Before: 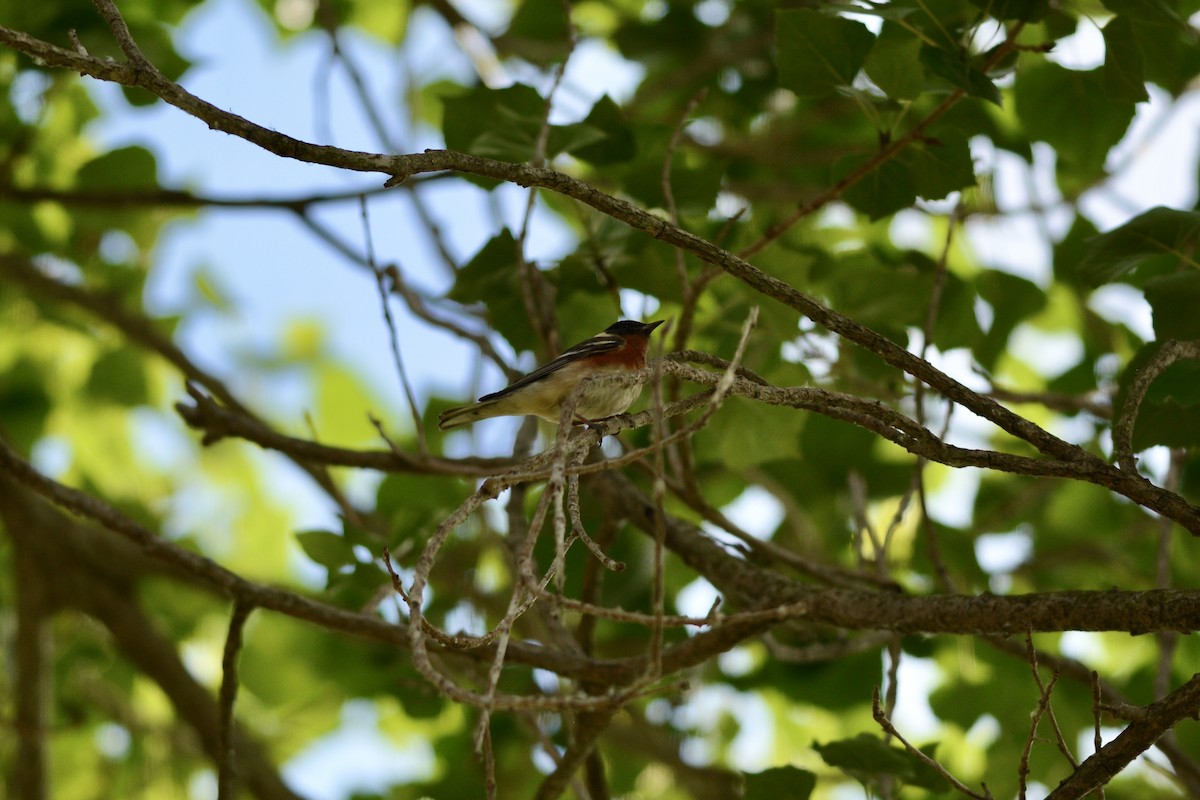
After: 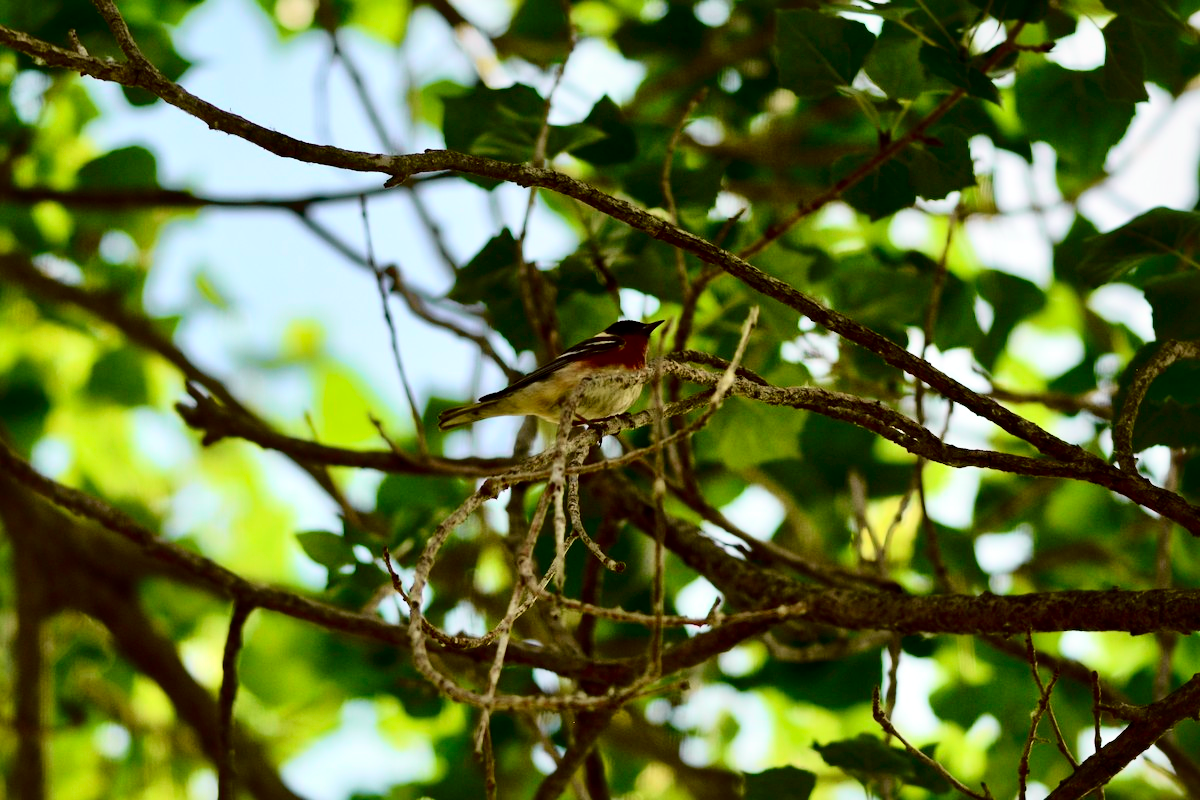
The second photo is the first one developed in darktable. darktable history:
local contrast: mode bilateral grid, contrast 25, coarseness 60, detail 151%, midtone range 0.2
tone curve: curves: ch0 [(0, 0.014) (0.17, 0.099) (0.392, 0.438) (0.725, 0.828) (0.872, 0.918) (1, 0.981)]; ch1 [(0, 0) (0.402, 0.36) (0.489, 0.491) (0.5, 0.503) (0.515, 0.52) (0.545, 0.574) (0.615, 0.662) (0.701, 0.725) (1, 1)]; ch2 [(0, 0) (0.42, 0.458) (0.485, 0.499) (0.503, 0.503) (0.531, 0.542) (0.561, 0.594) (0.644, 0.694) (0.717, 0.753) (1, 0.991)], color space Lab, independent channels
